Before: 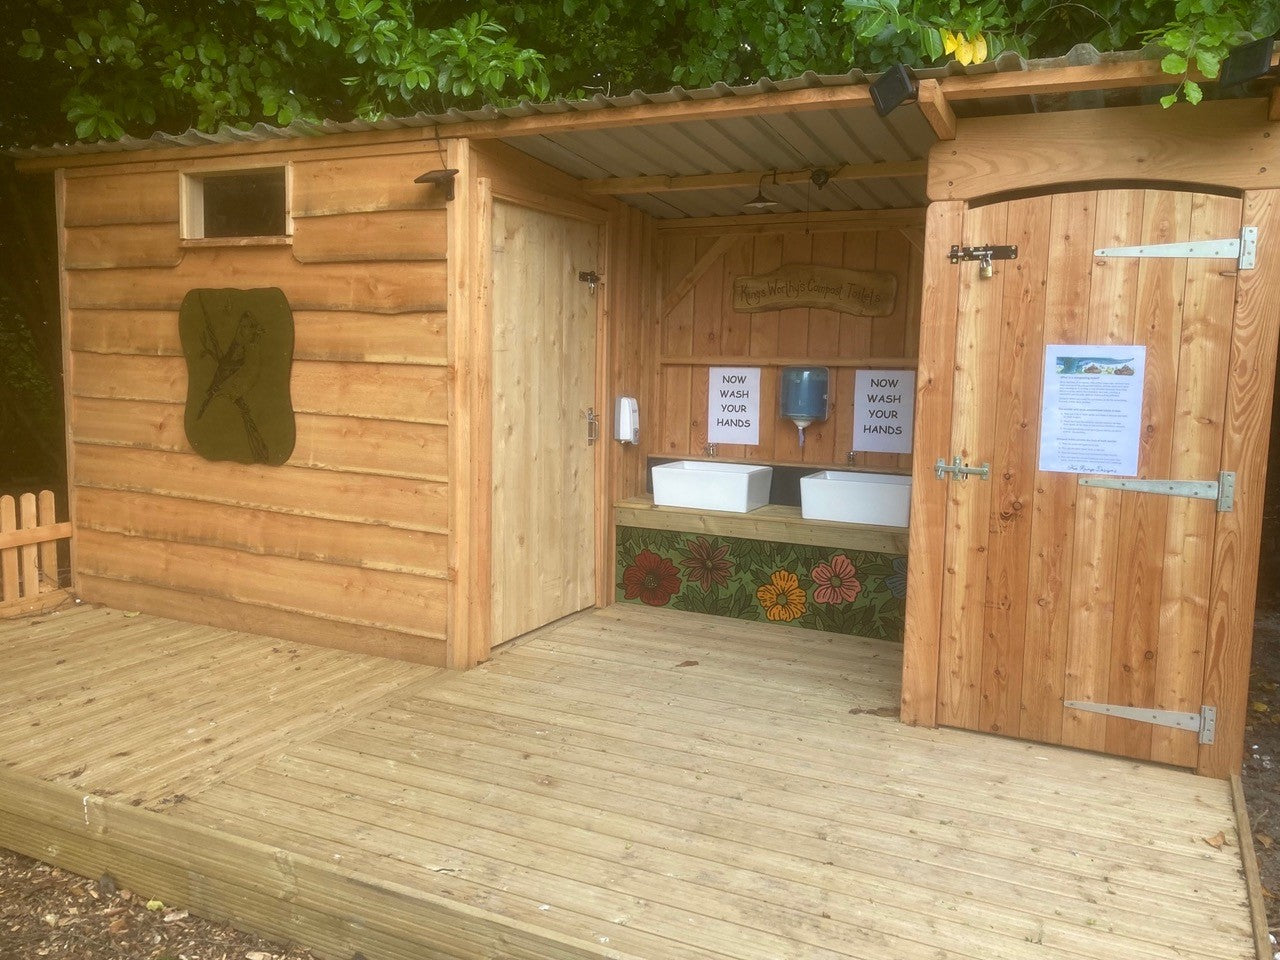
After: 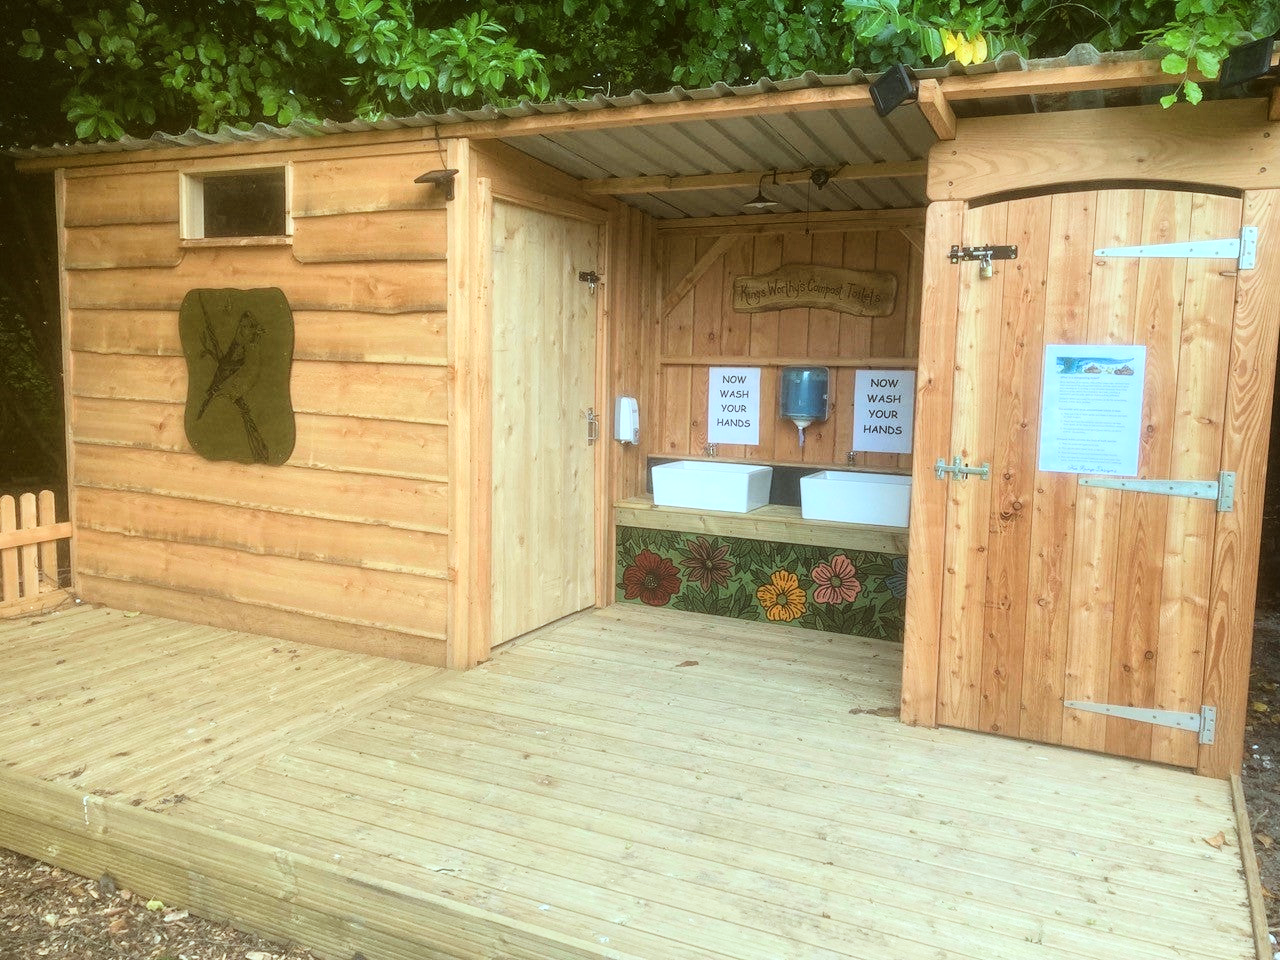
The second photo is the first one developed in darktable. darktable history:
color correction: highlights a* -10.31, highlights b* -10.01
exposure: compensate highlight preservation false
local contrast: highlights 101%, shadows 101%, detail 119%, midtone range 0.2
tone curve: curves: ch0 [(0, 0) (0.003, 0.016) (0.011, 0.019) (0.025, 0.023) (0.044, 0.029) (0.069, 0.042) (0.1, 0.068) (0.136, 0.101) (0.177, 0.143) (0.224, 0.21) (0.277, 0.289) (0.335, 0.379) (0.399, 0.476) (0.468, 0.569) (0.543, 0.654) (0.623, 0.75) (0.709, 0.822) (0.801, 0.893) (0.898, 0.946) (1, 1)], color space Lab, linked channels, preserve colors none
